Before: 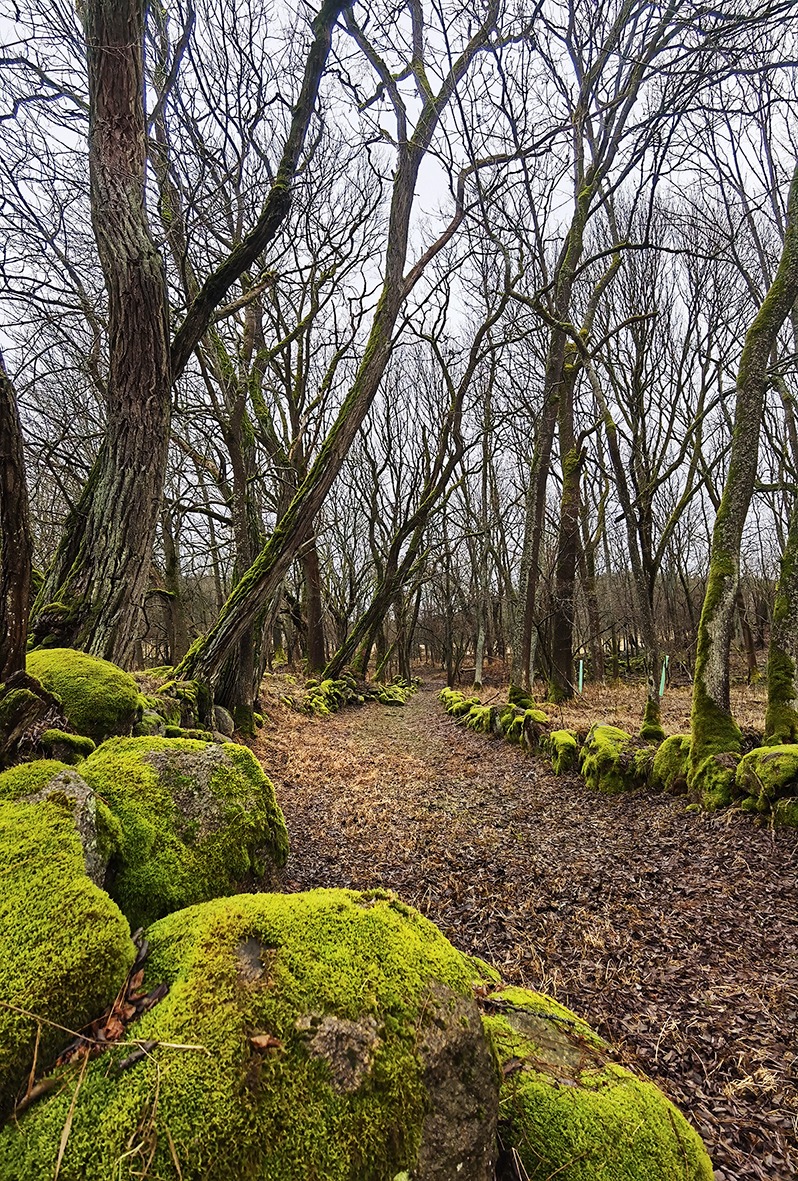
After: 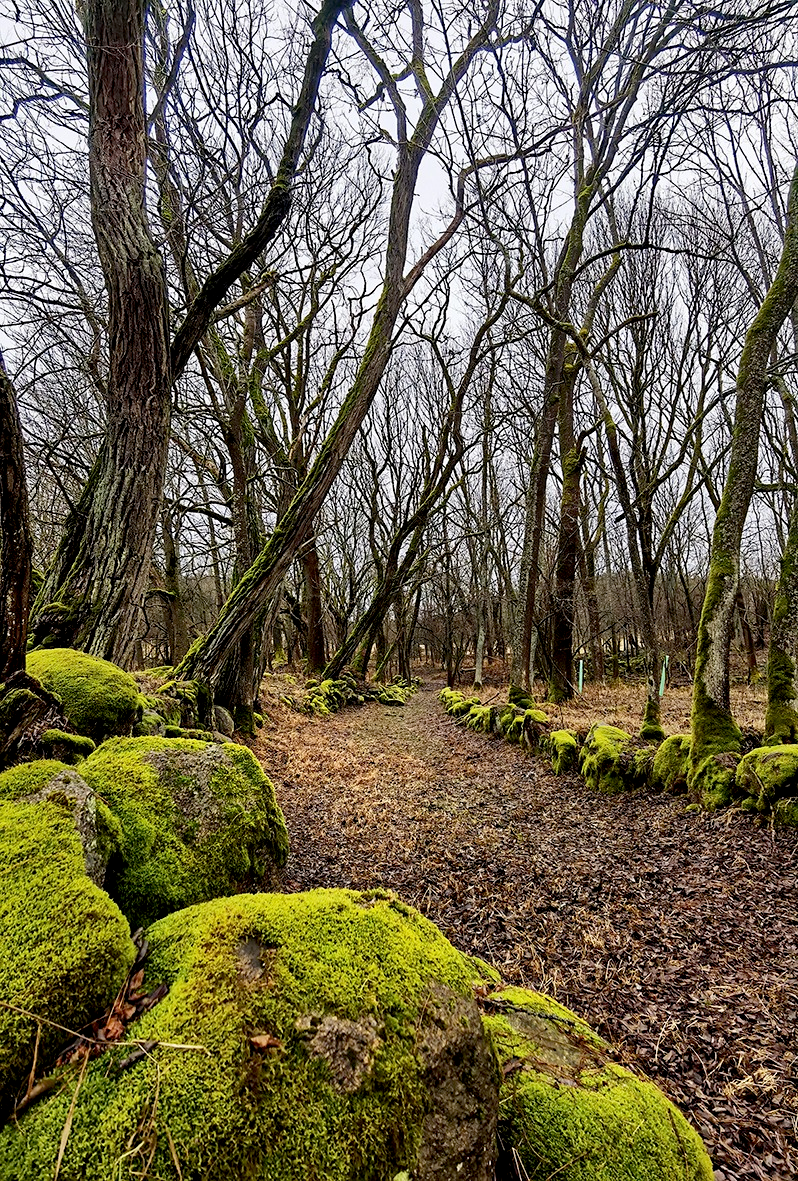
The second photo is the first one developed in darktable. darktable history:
shadows and highlights: shadows 37.27, highlights -28.18, soften with gaussian
exposure: black level correction 0.012, compensate highlight preservation false
